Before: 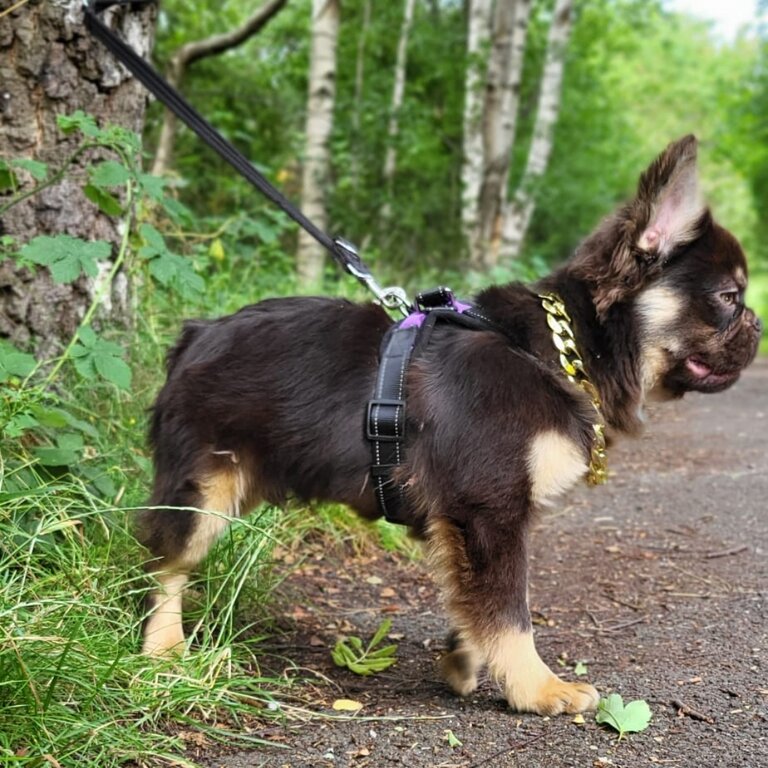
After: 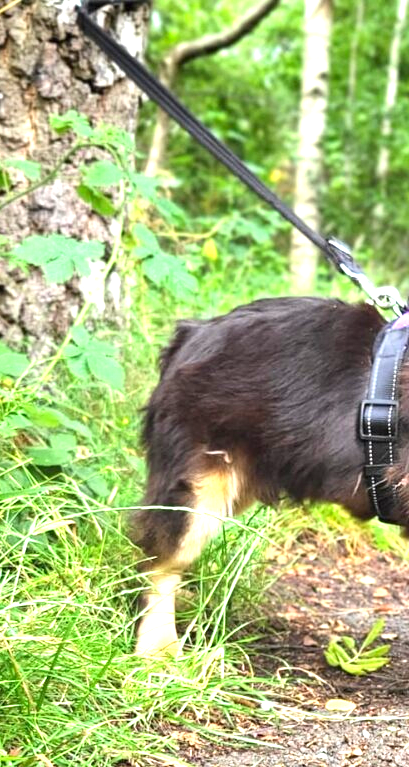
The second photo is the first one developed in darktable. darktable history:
exposure: black level correction 0, exposure 1.452 EV, compensate highlight preservation false
crop: left 1.038%, right 45.58%, bottom 0.083%
contrast brightness saturation: contrast 0.097, brightness 0.034, saturation 0.092
